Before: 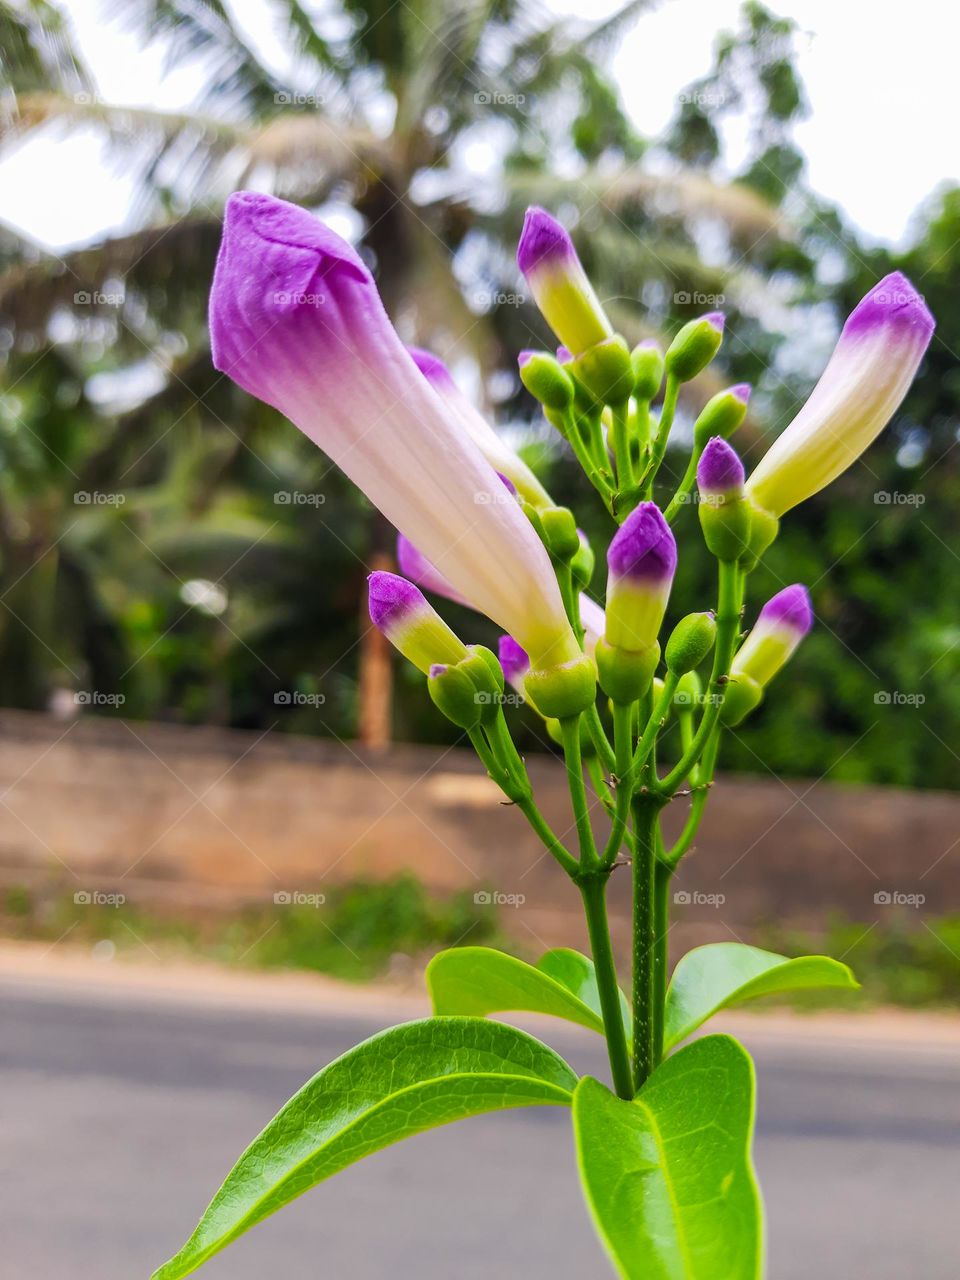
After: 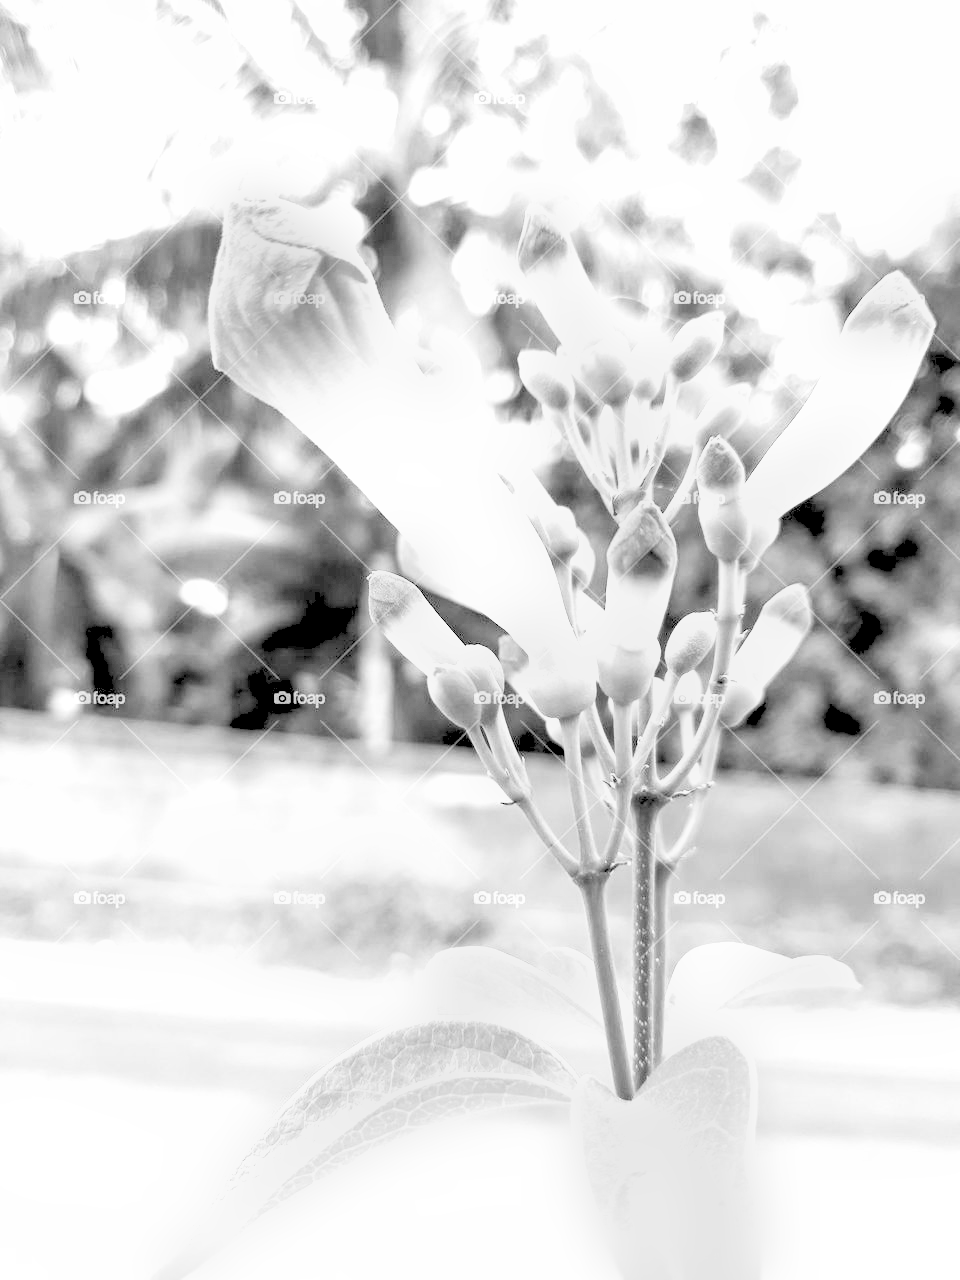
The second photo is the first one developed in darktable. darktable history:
white balance: emerald 1
exposure: black level correction 0, exposure 1.675 EV, compensate exposure bias true, compensate highlight preservation false
tone equalizer: on, module defaults
fill light: on, module defaults
contrast brightness saturation: contrast 0.2, brightness 0.16, saturation 0.22
rgb levels: levels [[0.027, 0.429, 0.996], [0, 0.5, 1], [0, 0.5, 1]]
color calibration: x 0.37, y 0.382, temperature 4313.32 K
monochrome: on, module defaults
